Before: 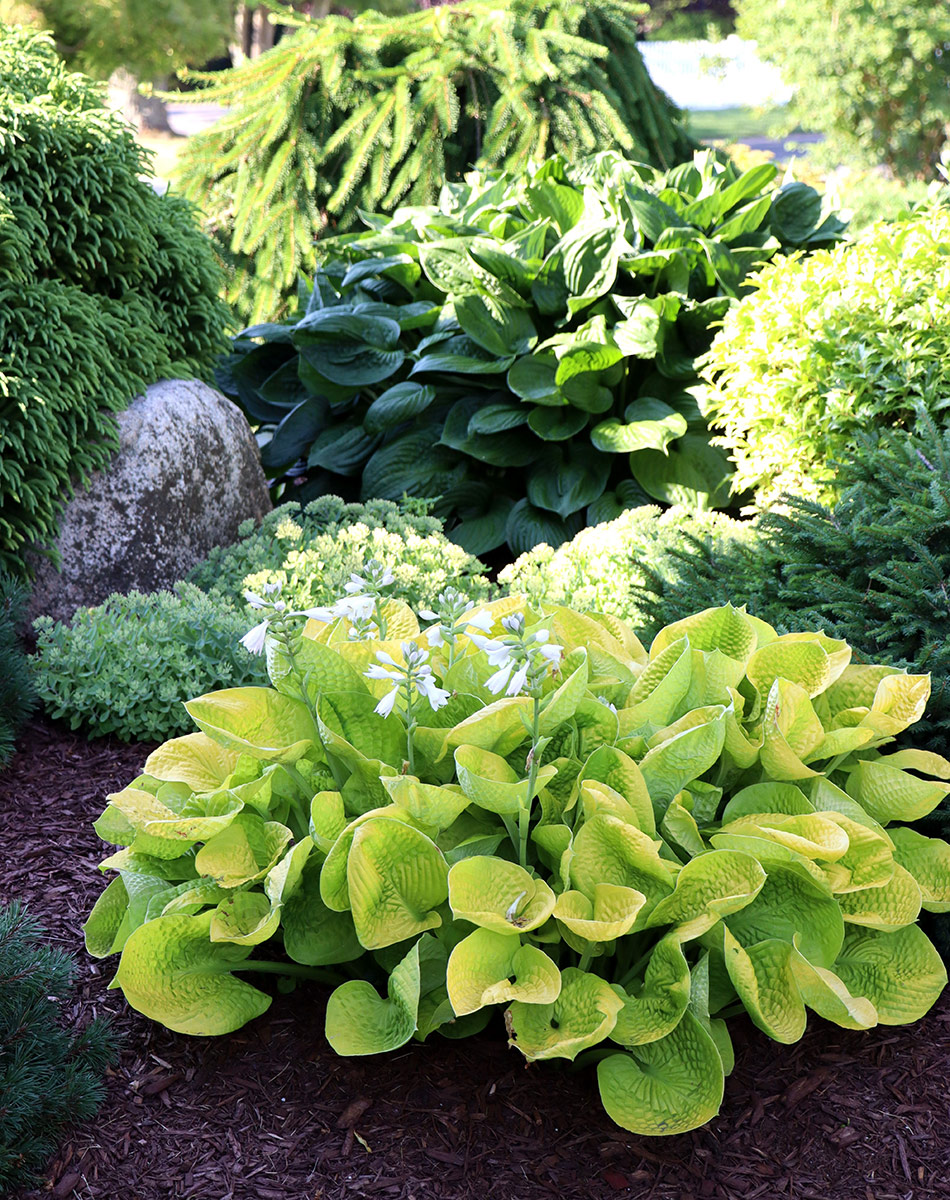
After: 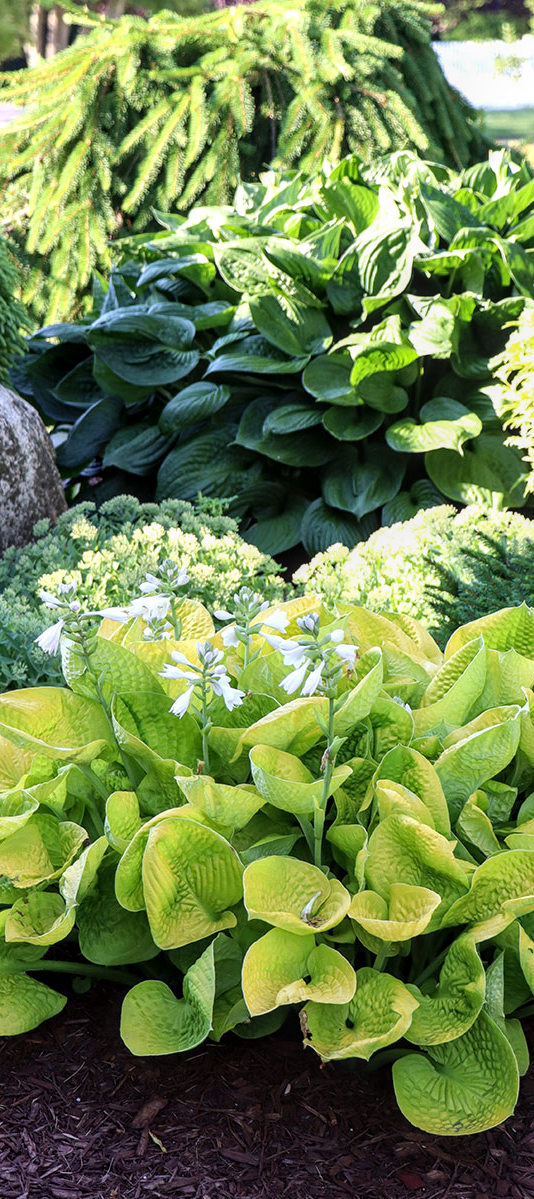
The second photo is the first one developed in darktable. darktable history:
local contrast: on, module defaults
crop: left 21.592%, right 22.118%, bottom 0.01%
exposure: exposure -0.027 EV, compensate highlight preservation false
